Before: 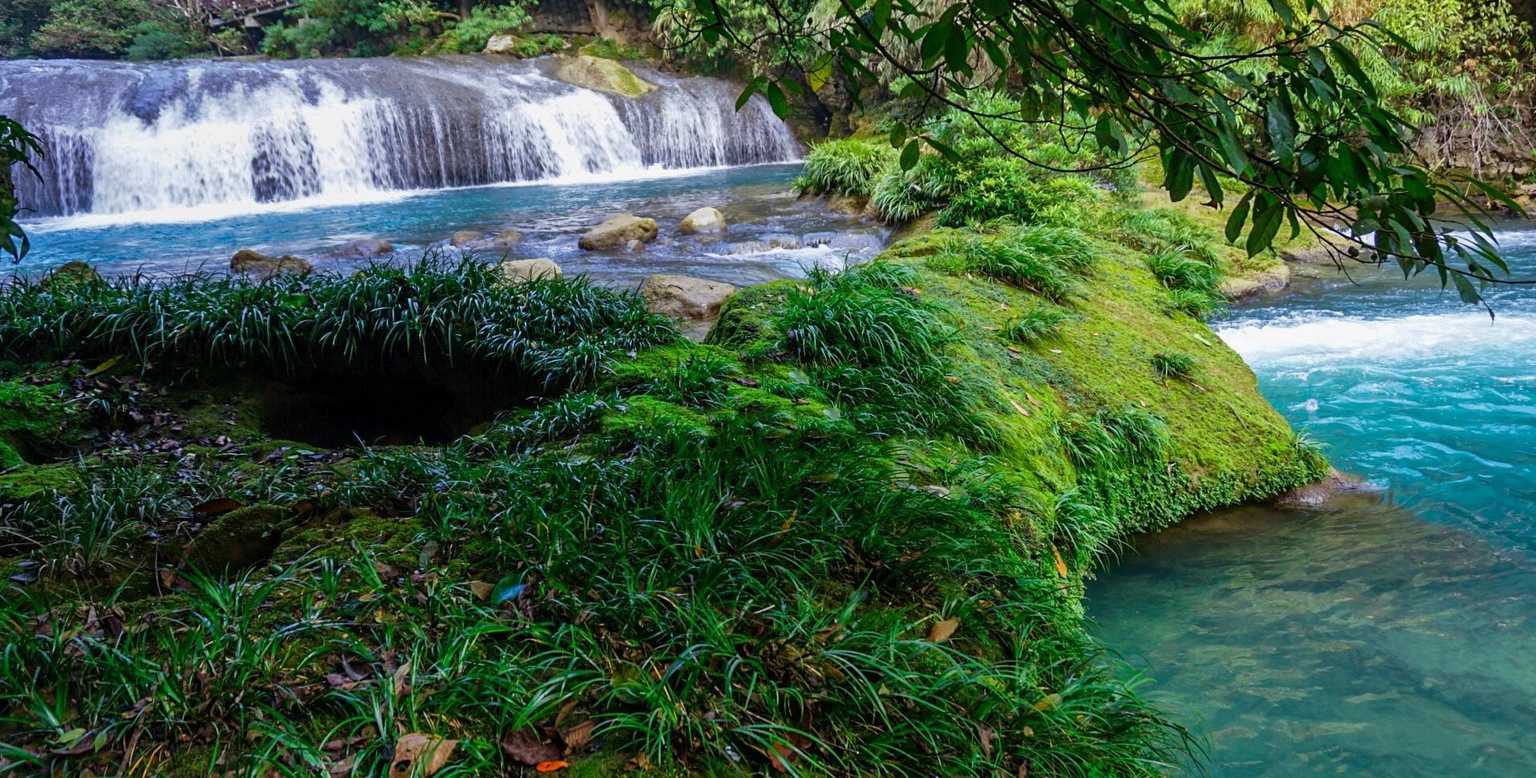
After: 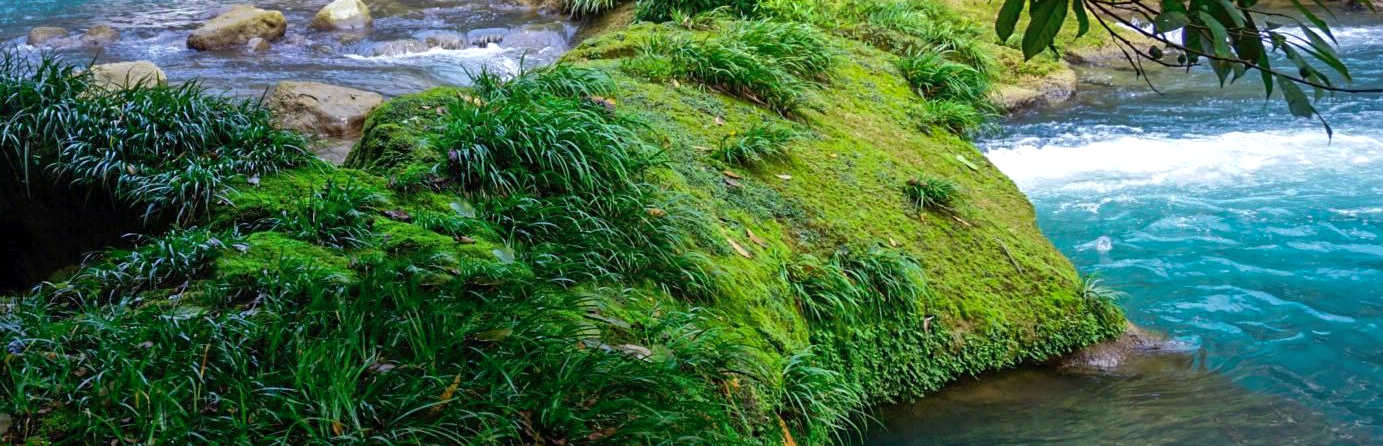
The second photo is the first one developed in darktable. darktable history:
graduated density: rotation -180°, offset 27.42
shadows and highlights: on, module defaults
crop and rotate: left 27.938%, top 27.046%, bottom 27.046%
tone equalizer: -8 EV -0.417 EV, -7 EV -0.389 EV, -6 EV -0.333 EV, -5 EV -0.222 EV, -3 EV 0.222 EV, -2 EV 0.333 EV, -1 EV 0.389 EV, +0 EV 0.417 EV, edges refinement/feathering 500, mask exposure compensation -1.57 EV, preserve details no
